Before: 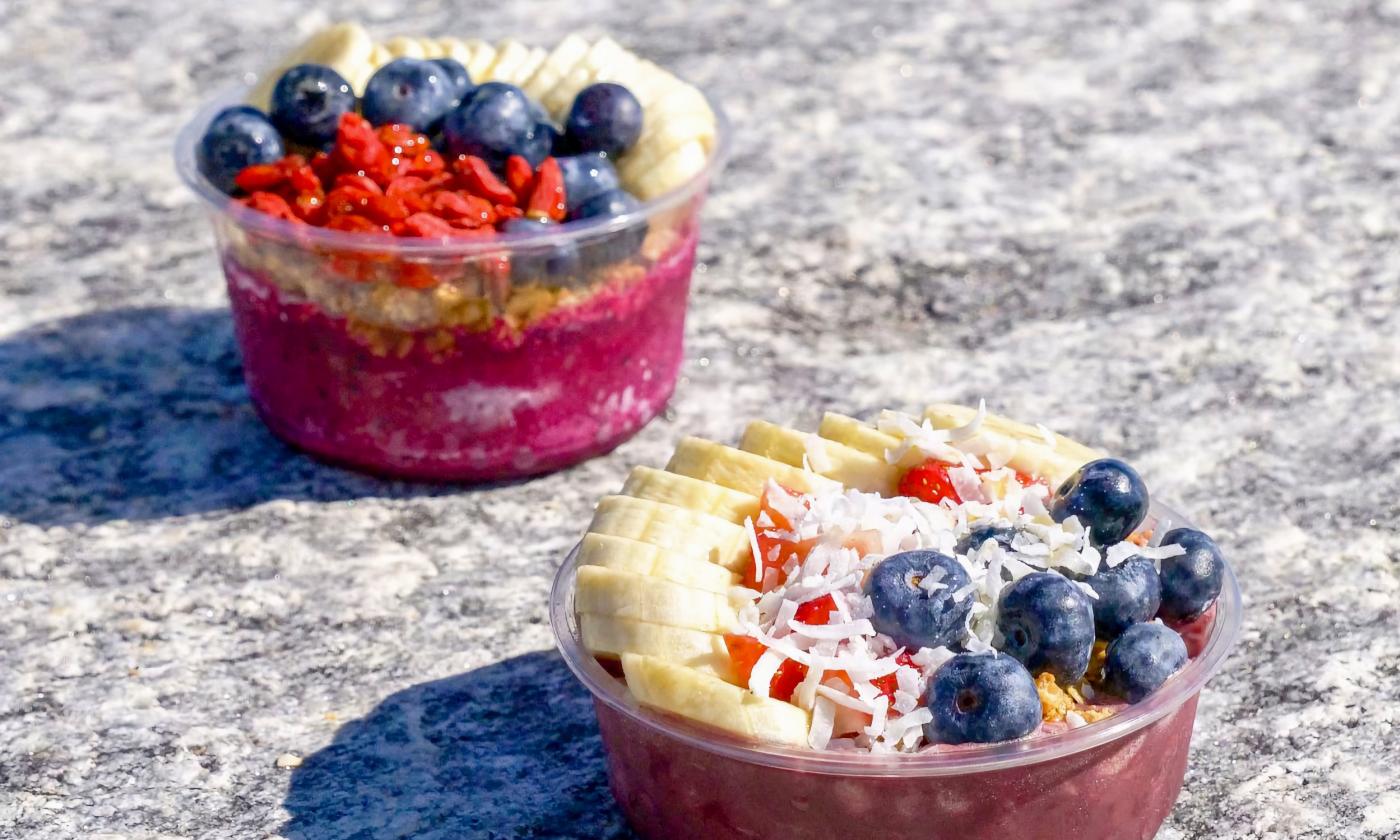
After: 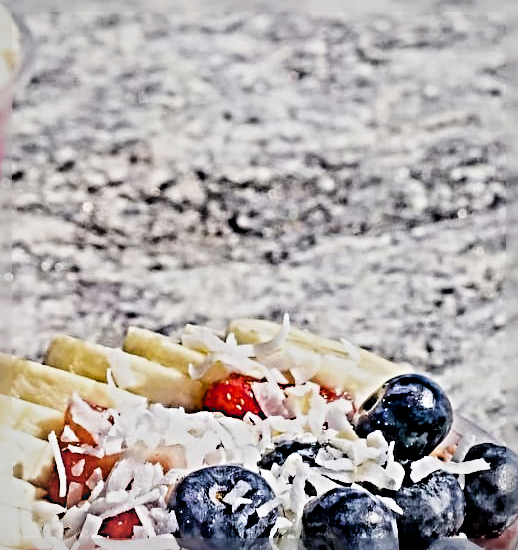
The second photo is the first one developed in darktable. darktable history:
vignetting: fall-off radius 61.16%, brightness -0.156
crop and rotate: left 49.755%, top 10.125%, right 13.21%, bottom 24.316%
sharpen: radius 6.283, amount 1.805, threshold 0.026
filmic rgb: black relative exposure -5.06 EV, white relative exposure 4 EV, hardness 2.88, contrast 1.099, highlights saturation mix -20.17%
